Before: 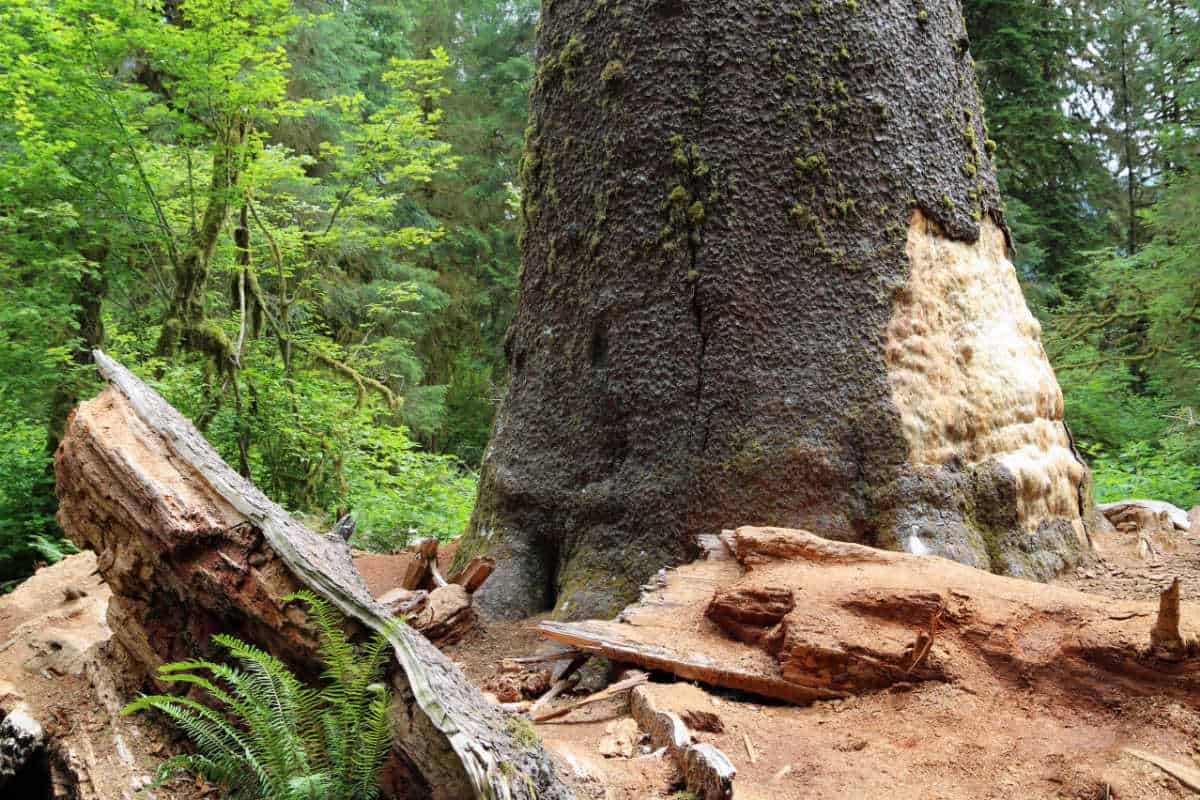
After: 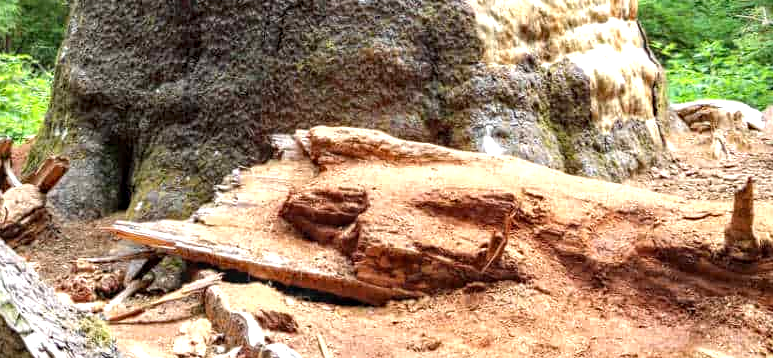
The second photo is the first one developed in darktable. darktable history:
haze removal: compatibility mode true, adaptive false
exposure: exposure 0.648 EV, compensate highlight preservation false
local contrast: detail 130%
crop and rotate: left 35.509%, top 50.238%, bottom 4.934%
